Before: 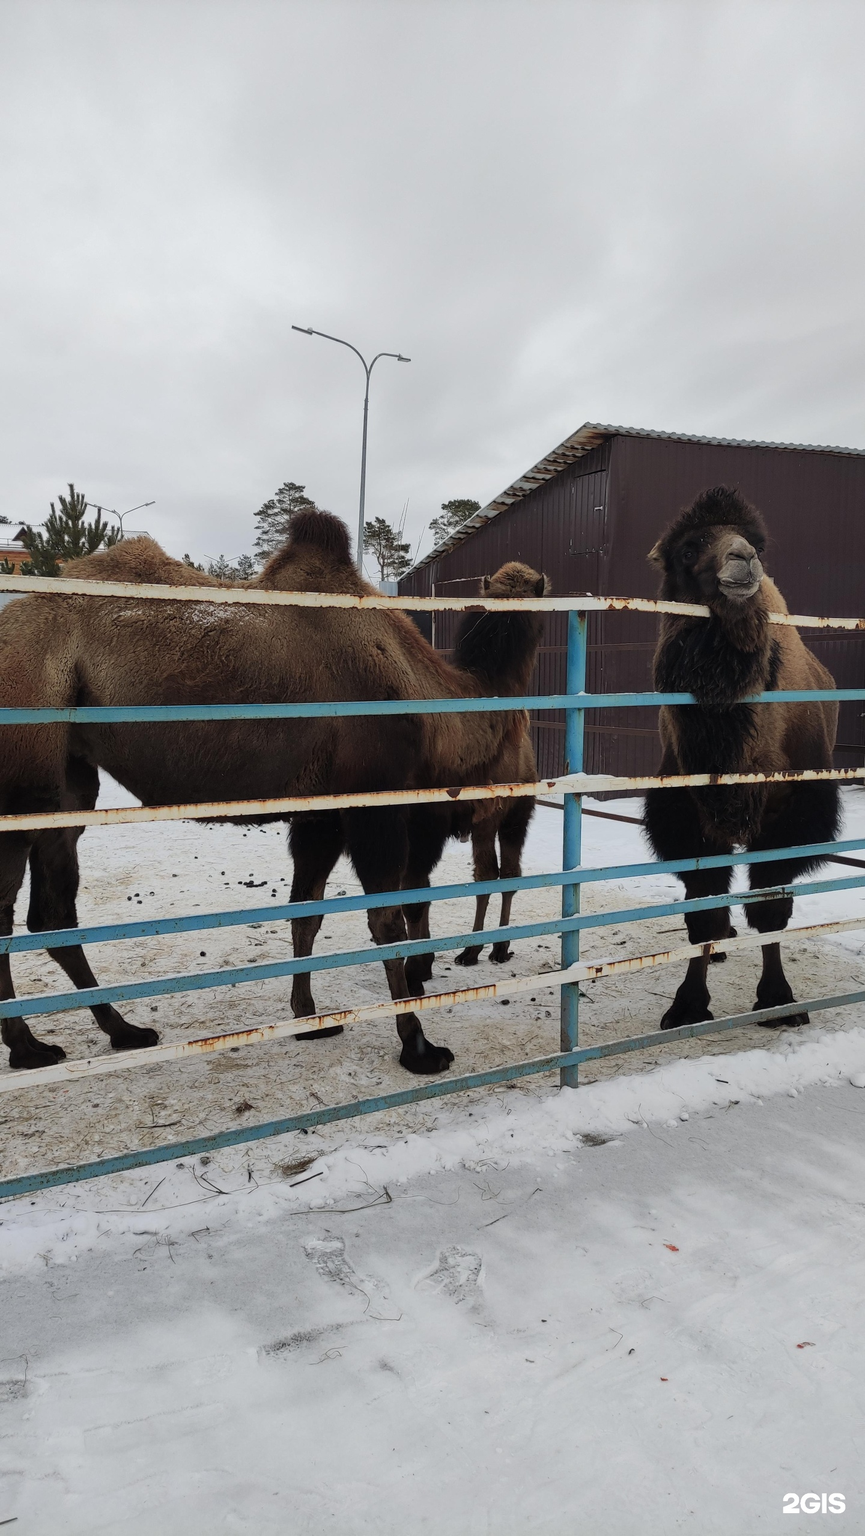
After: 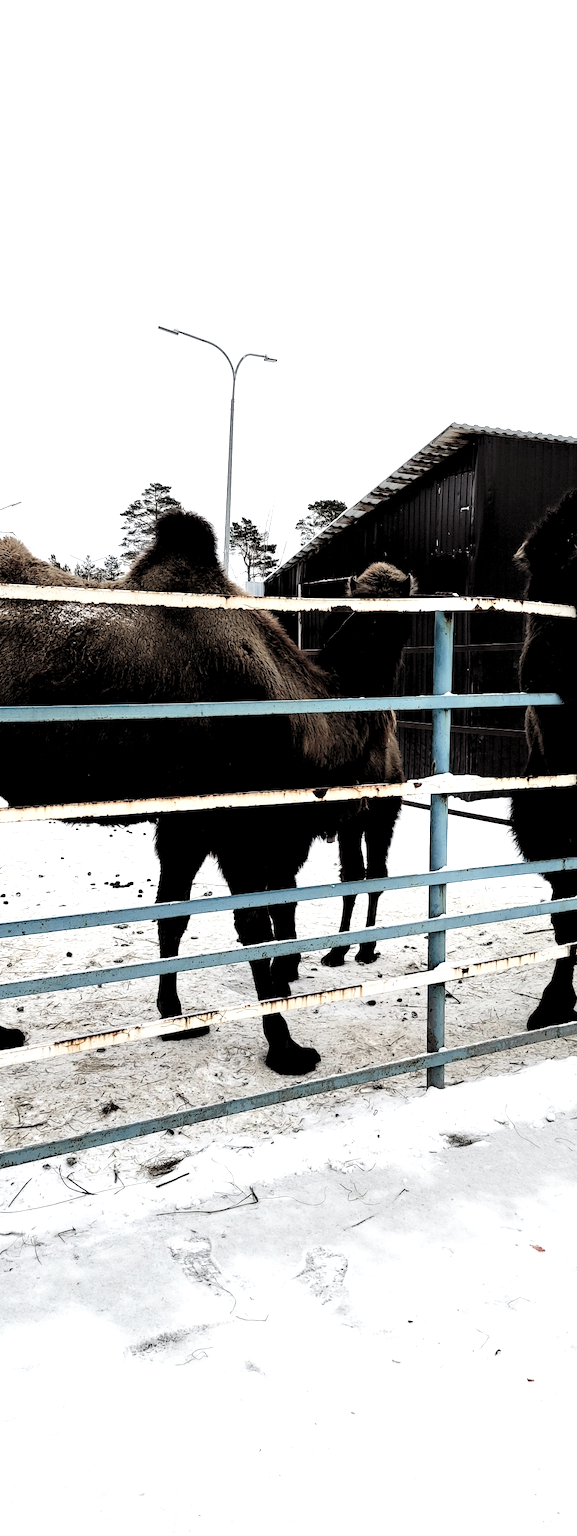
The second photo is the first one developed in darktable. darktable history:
crop and rotate: left 15.504%, right 17.755%
contrast brightness saturation: contrast 0.099, saturation -0.372
base curve: curves: ch0 [(0, 0) (0.028, 0.03) (0.121, 0.232) (0.46, 0.748) (0.859, 0.968) (1, 1)], preserve colors none
levels: levels [0.182, 0.542, 0.902]
